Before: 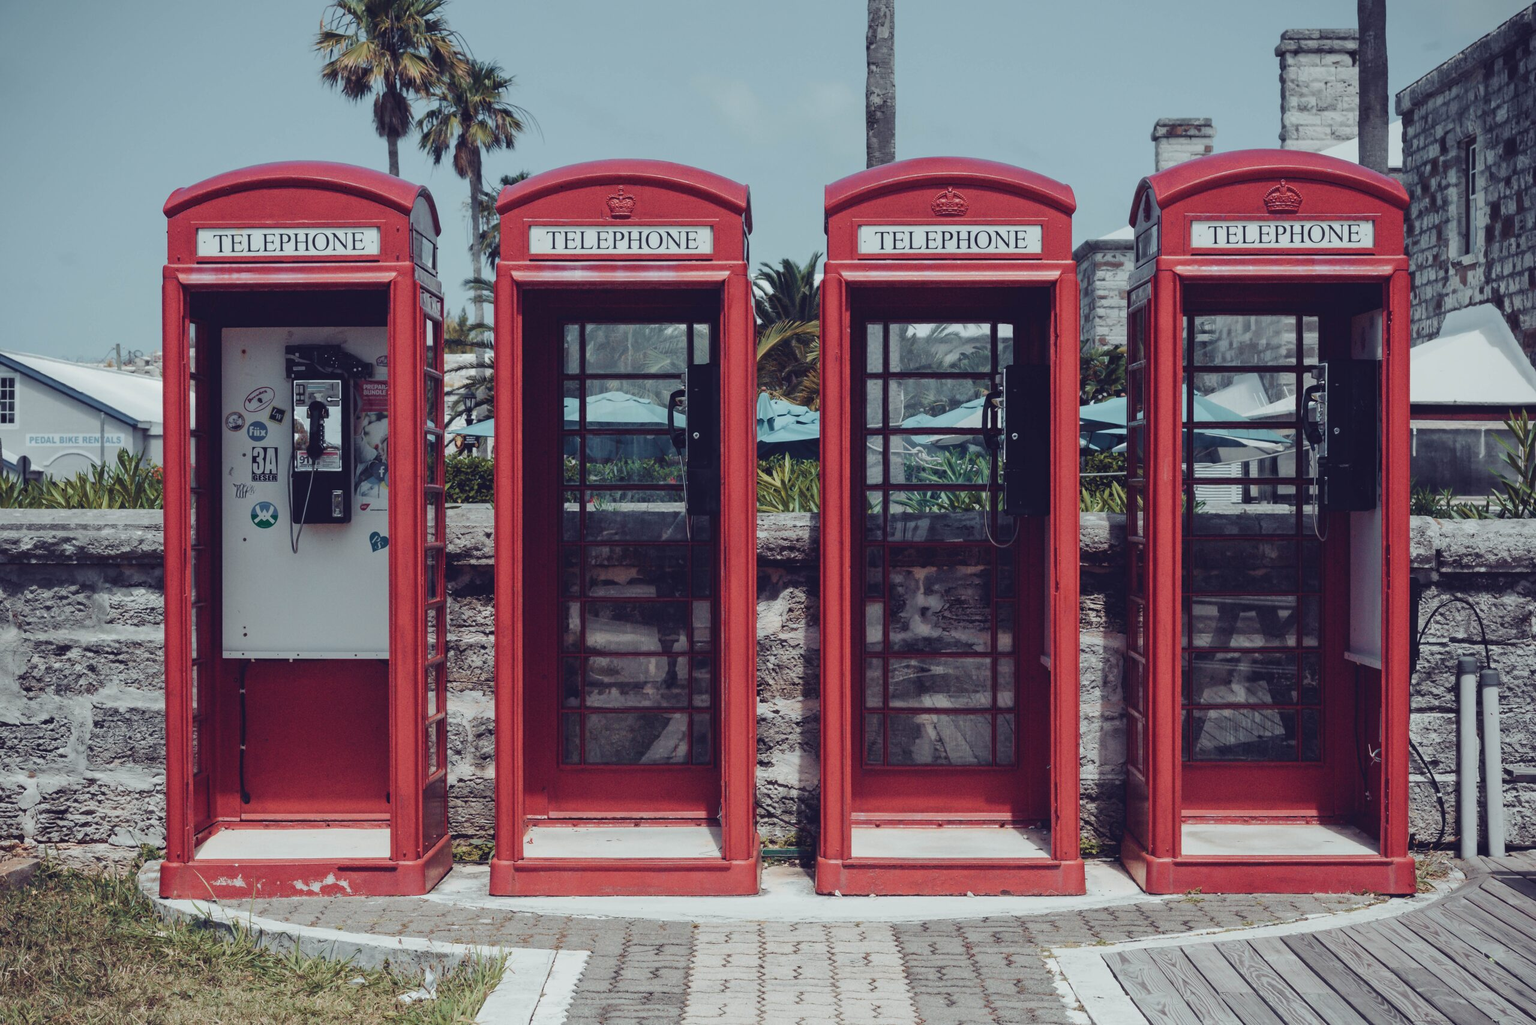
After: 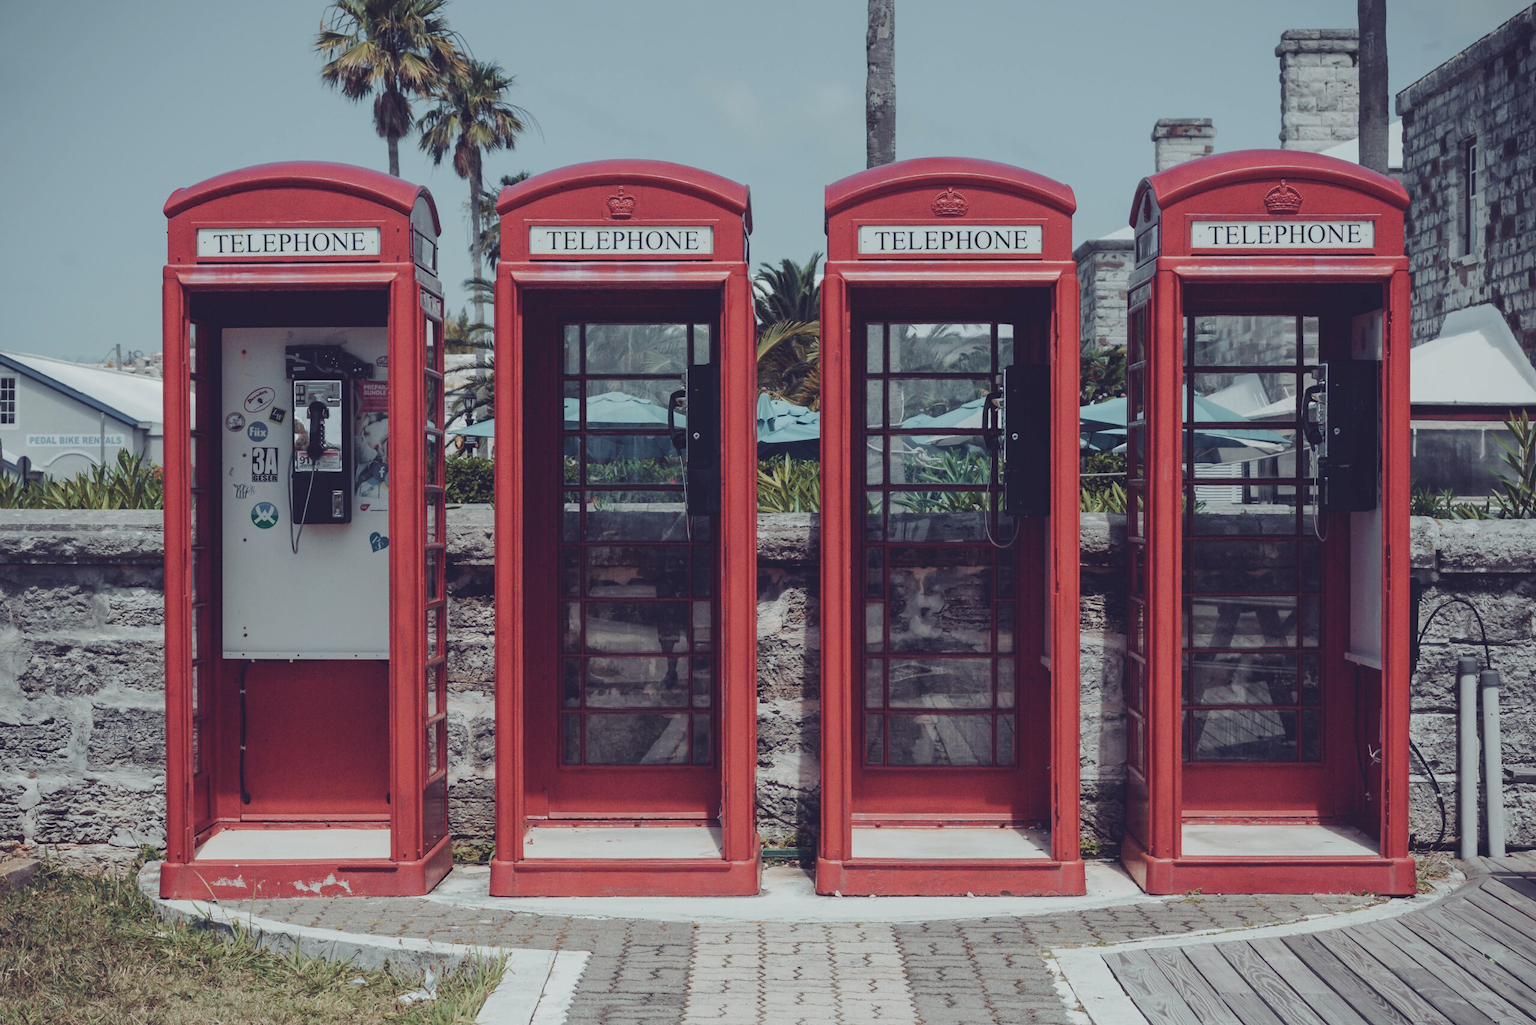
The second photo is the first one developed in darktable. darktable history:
contrast brightness saturation: contrast -0.102, saturation -0.1
